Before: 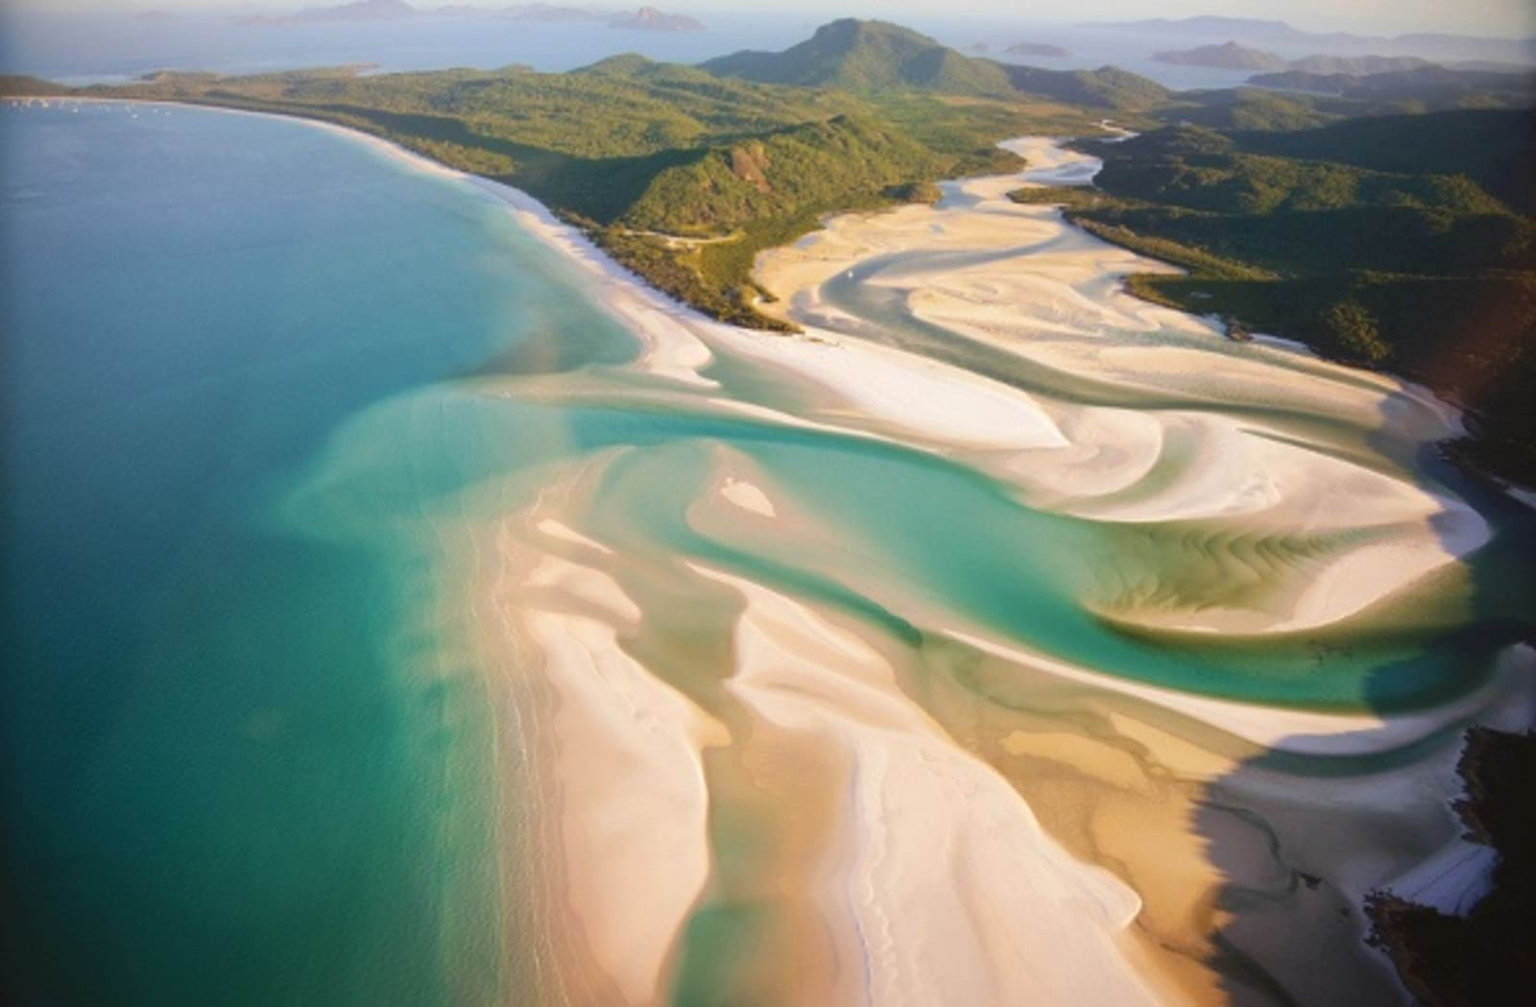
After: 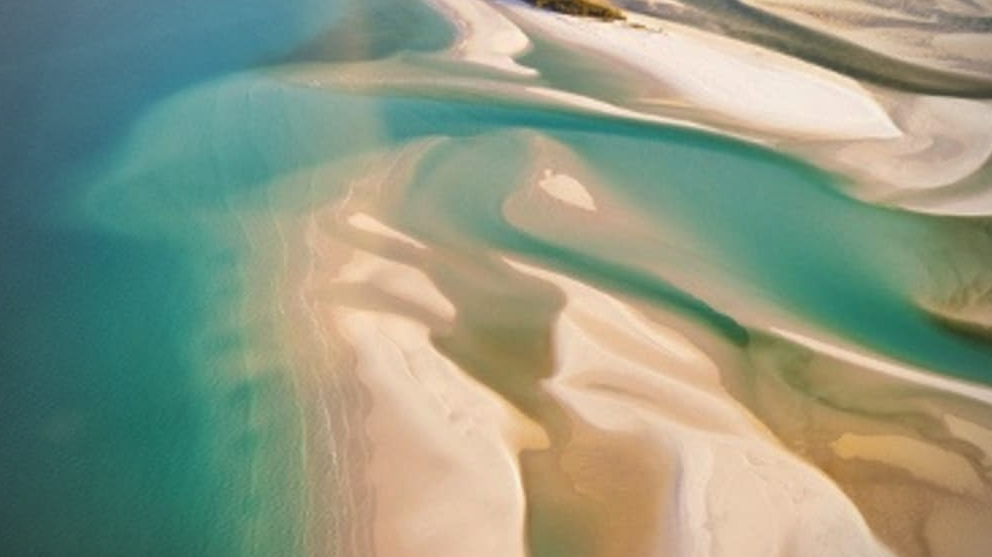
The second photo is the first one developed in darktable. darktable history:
shadows and highlights: shadows 60, soften with gaussian
vignetting: width/height ratio 1.094
crop: left 13.312%, top 31.28%, right 24.627%, bottom 15.582%
